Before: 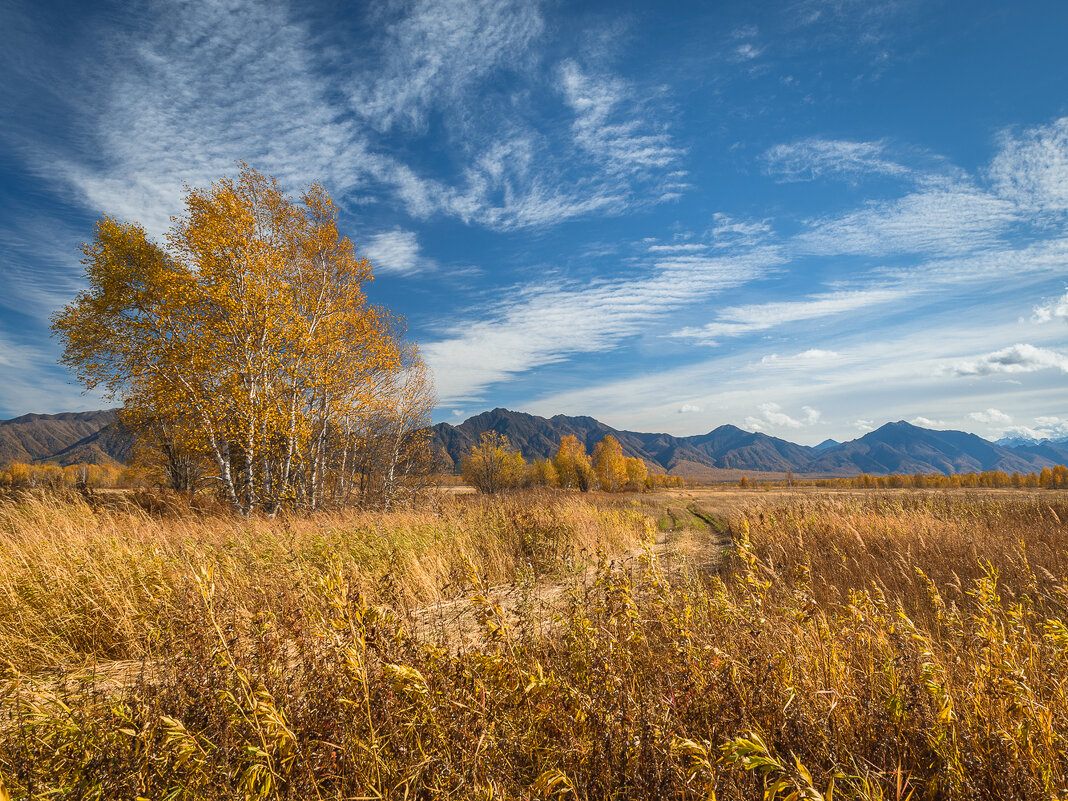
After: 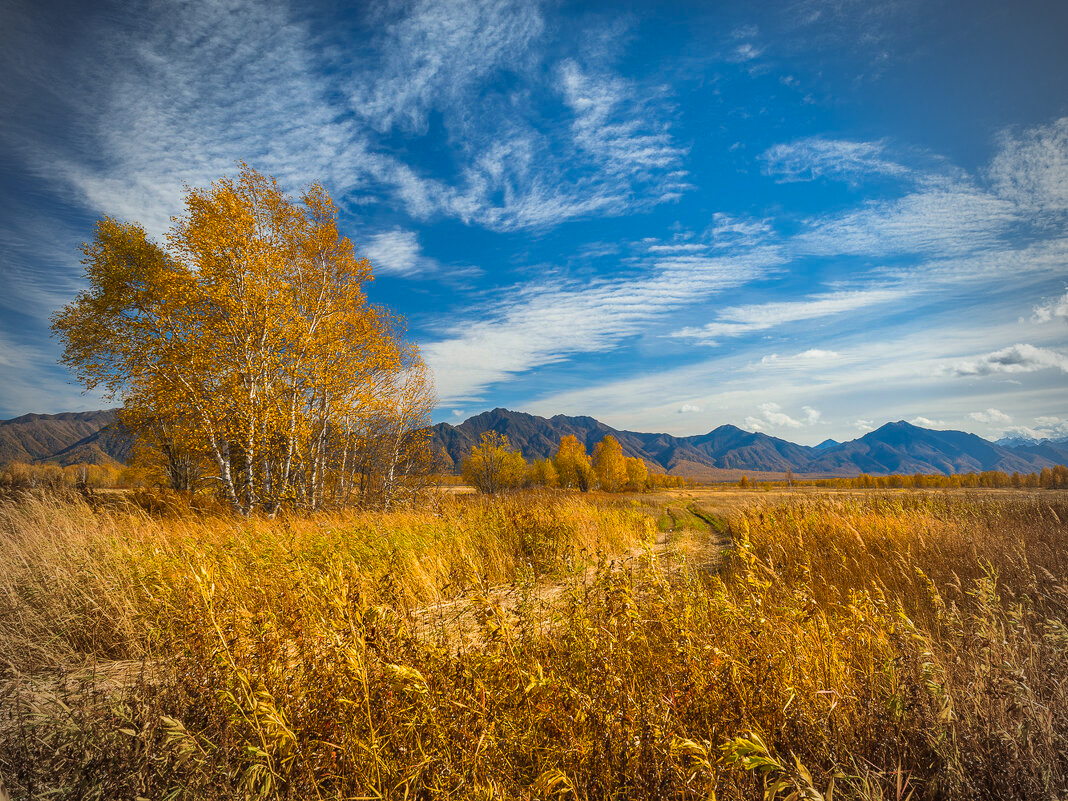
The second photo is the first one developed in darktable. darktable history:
shadows and highlights: highlights color adjustment 0%, low approximation 0.01, soften with gaussian
vignetting: fall-off start 71.74%
color balance rgb: perceptual saturation grading › global saturation 25%, global vibrance 20%
color correction: highlights b* 3
